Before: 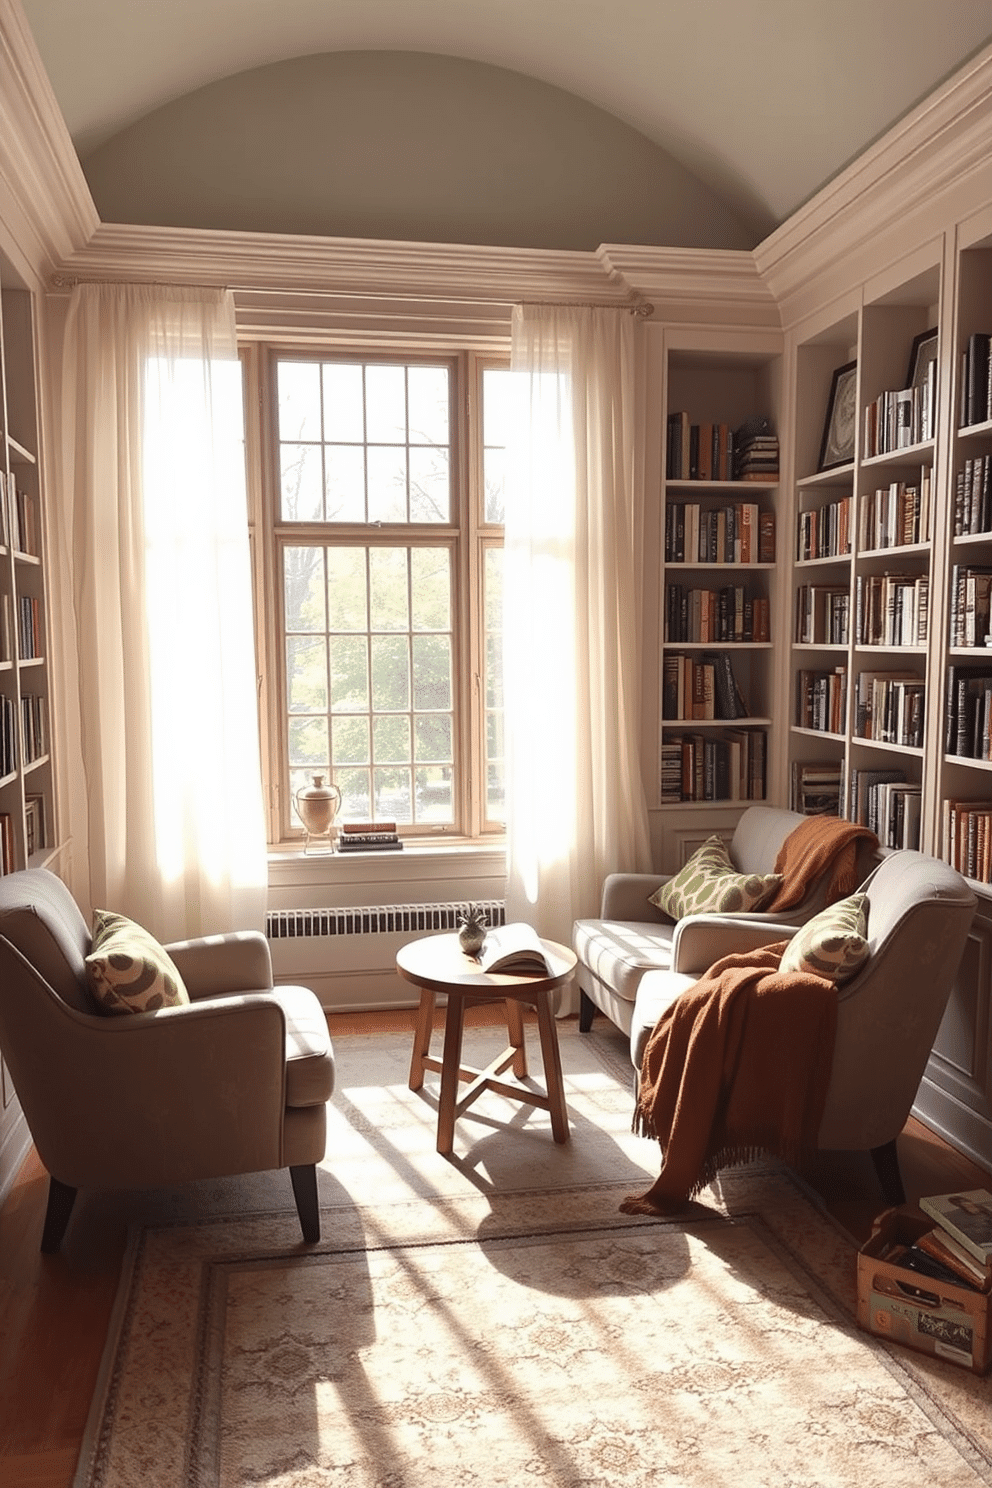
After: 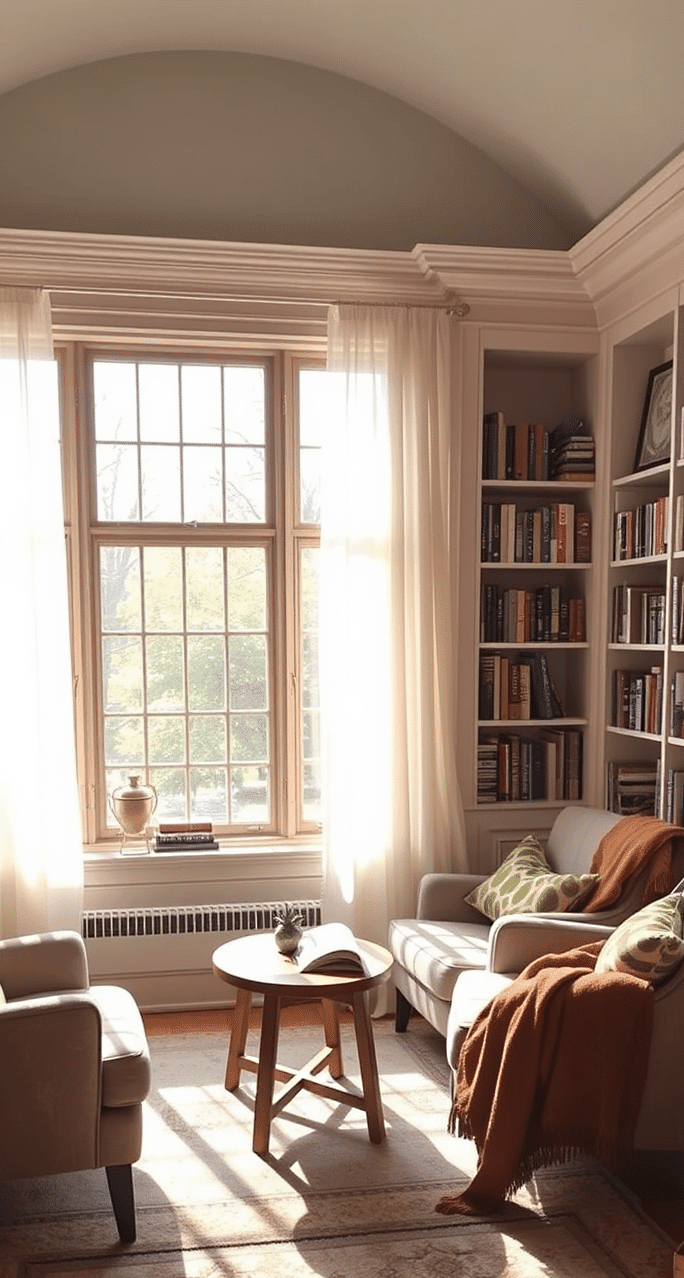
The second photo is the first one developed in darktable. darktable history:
crop: left 18.595%, right 12.388%, bottom 14.084%
sharpen: radius 5.302, amount 0.316, threshold 26.759
